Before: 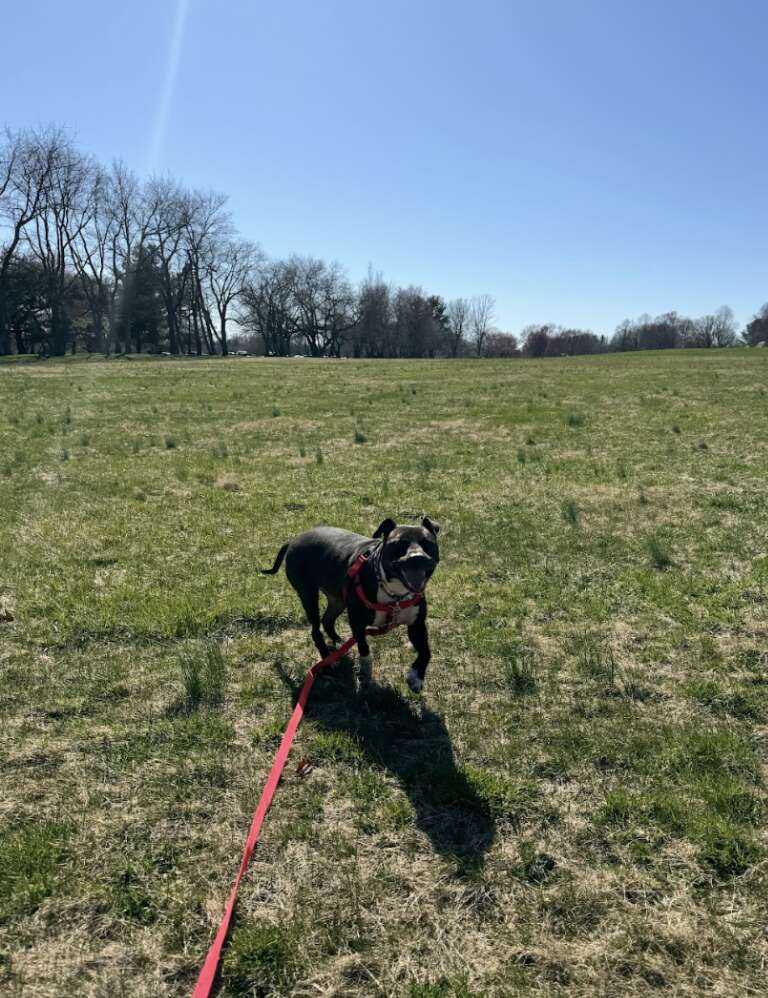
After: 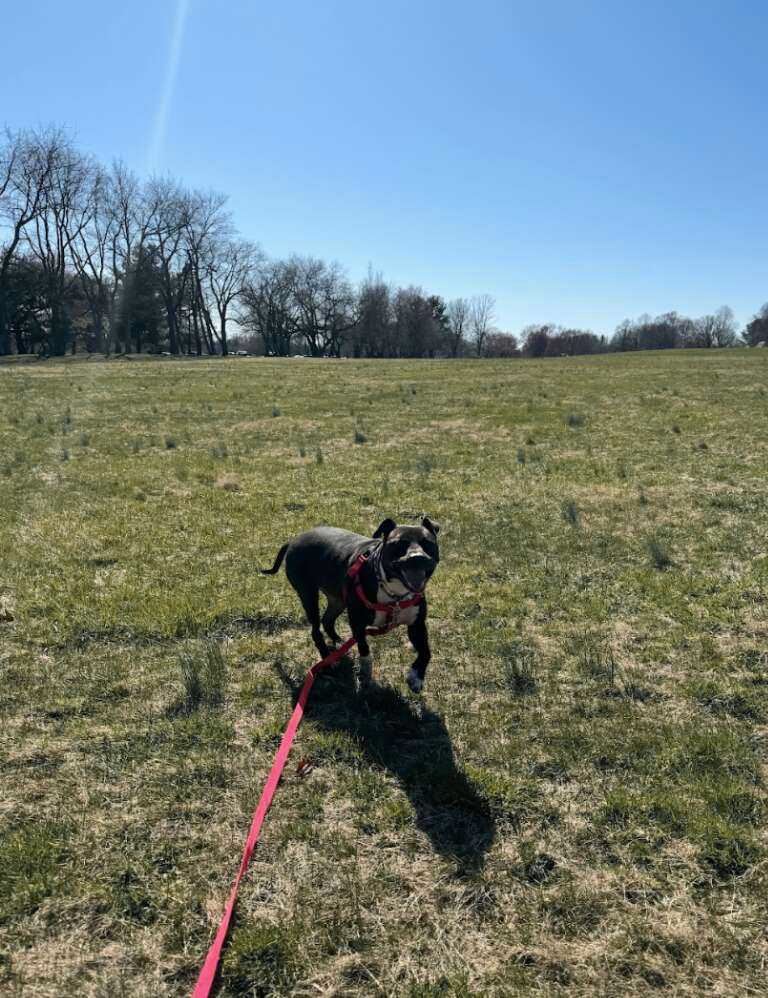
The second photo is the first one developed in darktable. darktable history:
color zones: curves: ch1 [(0.29, 0.492) (0.373, 0.185) (0.509, 0.481)]; ch2 [(0.25, 0.462) (0.749, 0.457)]
